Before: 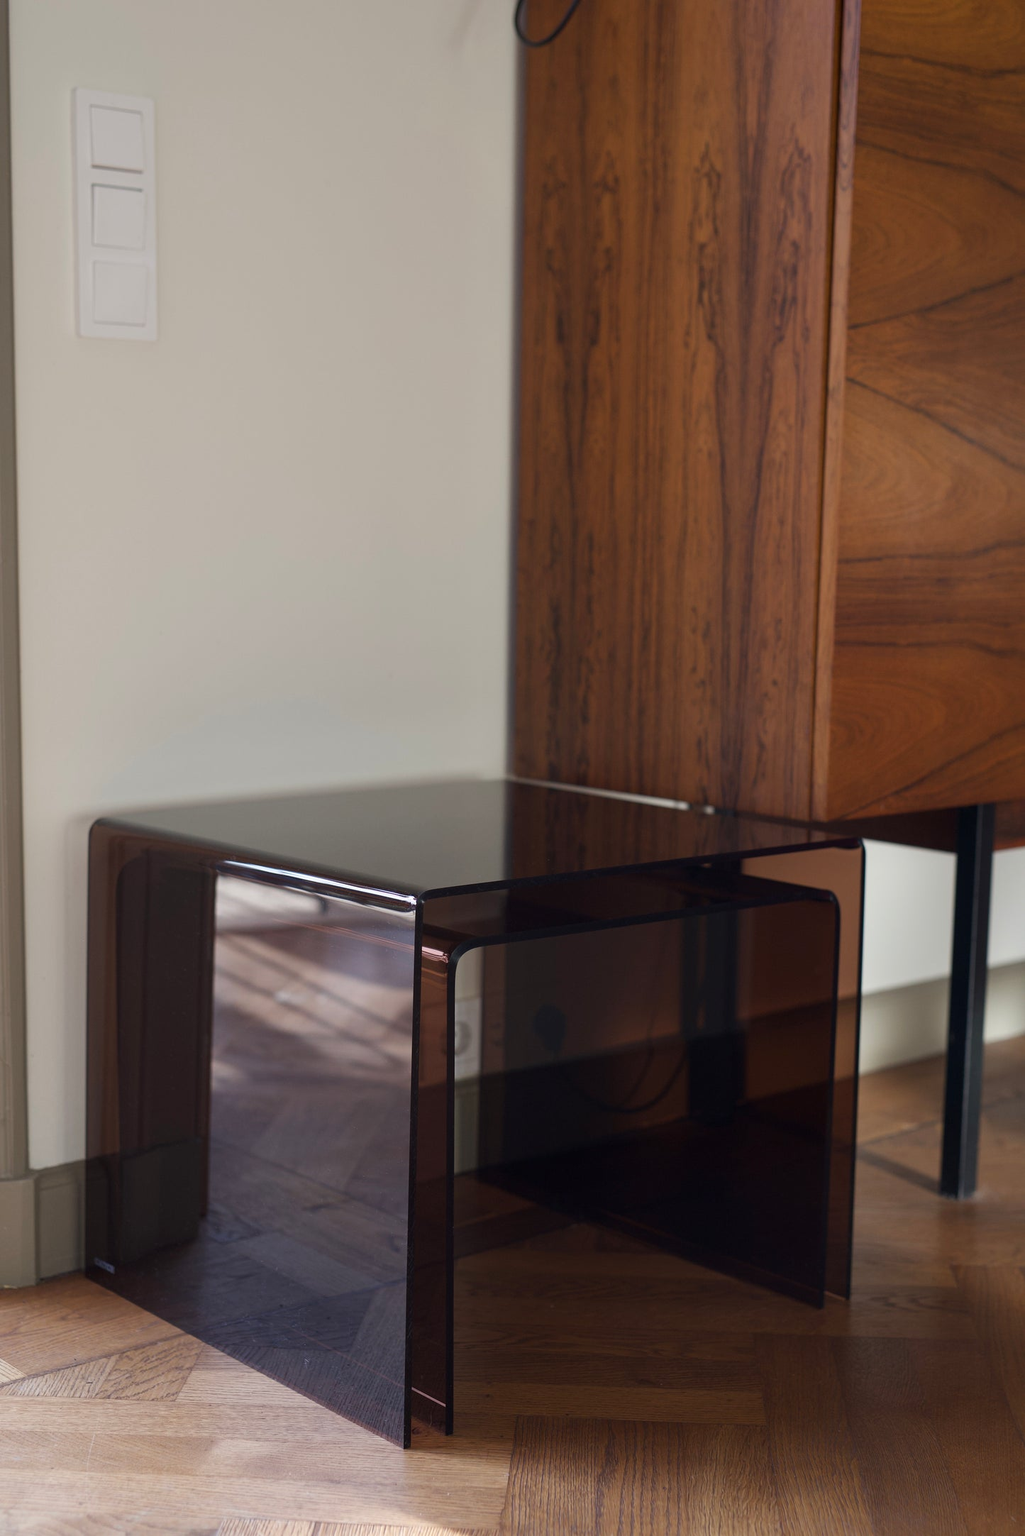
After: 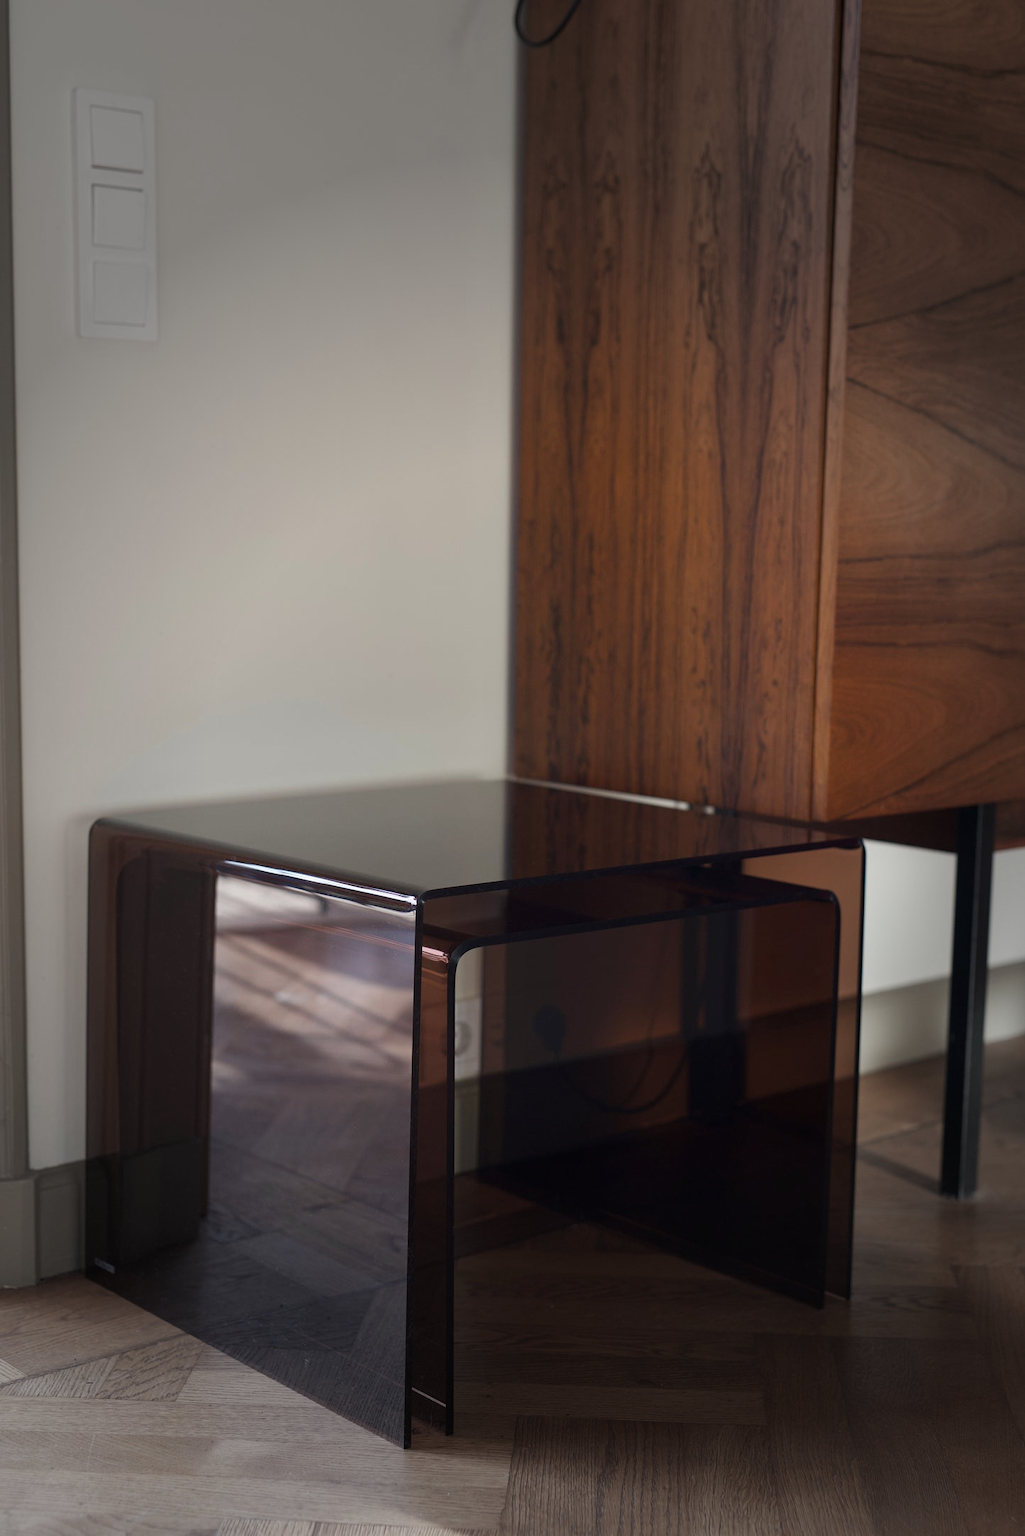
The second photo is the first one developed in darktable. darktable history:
vignetting: fall-off start 39.86%, fall-off radius 40.5%
